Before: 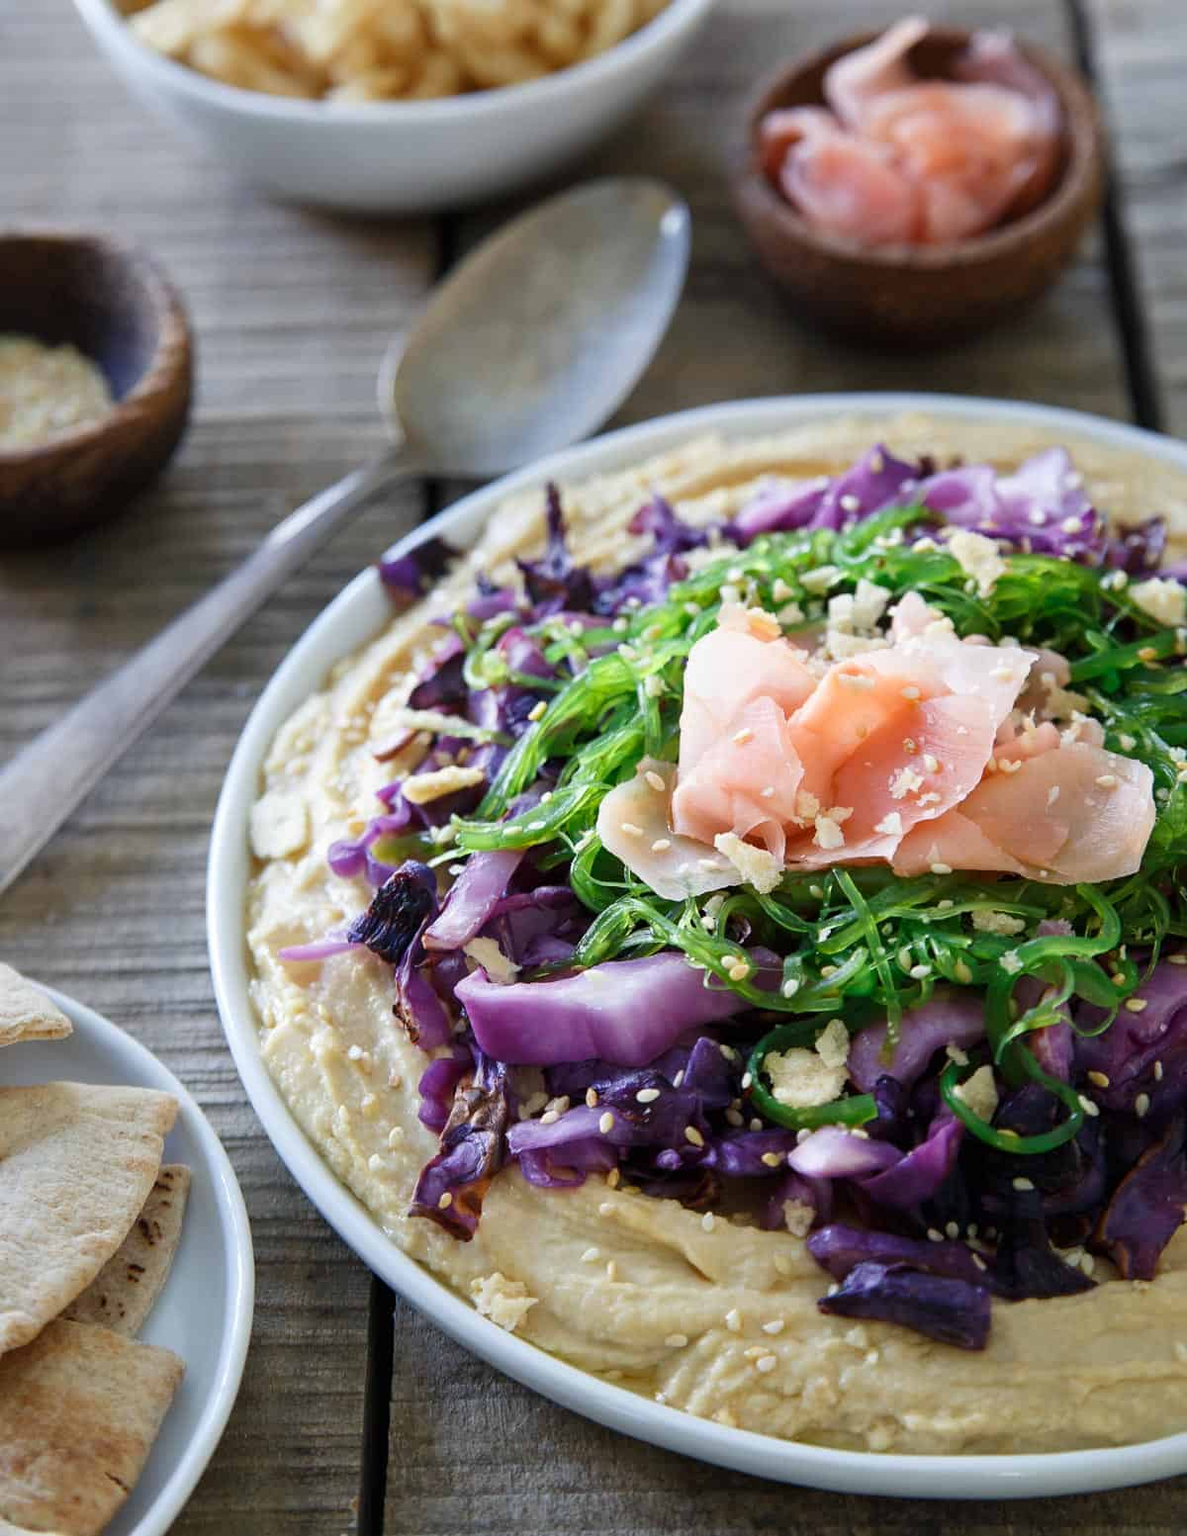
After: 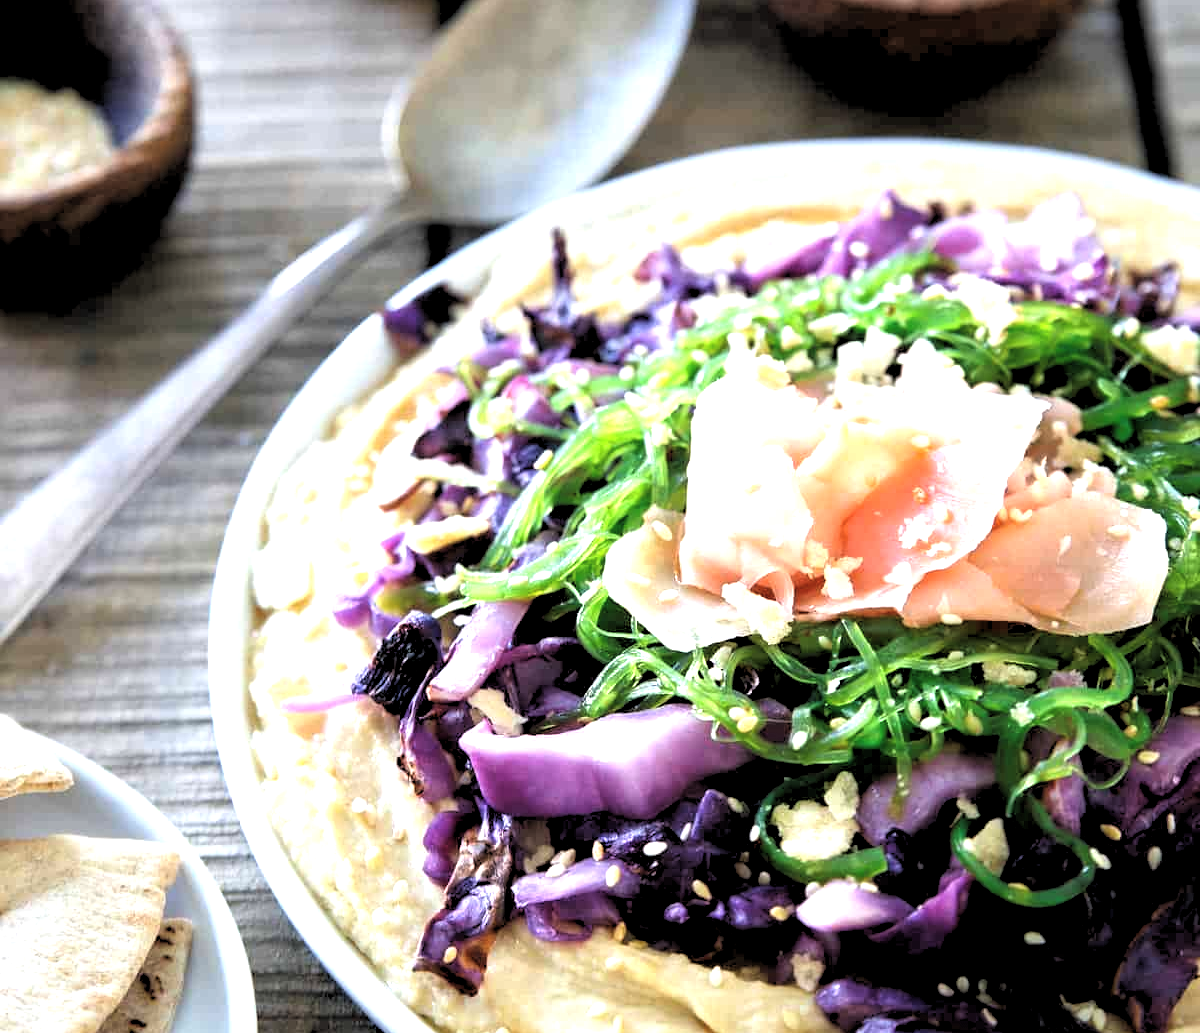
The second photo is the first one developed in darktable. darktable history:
crop: top 16.727%, bottom 16.727%
rgb levels: levels [[0.034, 0.472, 0.904], [0, 0.5, 1], [0, 0.5, 1]]
exposure: black level correction -0.005, exposure 1 EV, compensate highlight preservation false
